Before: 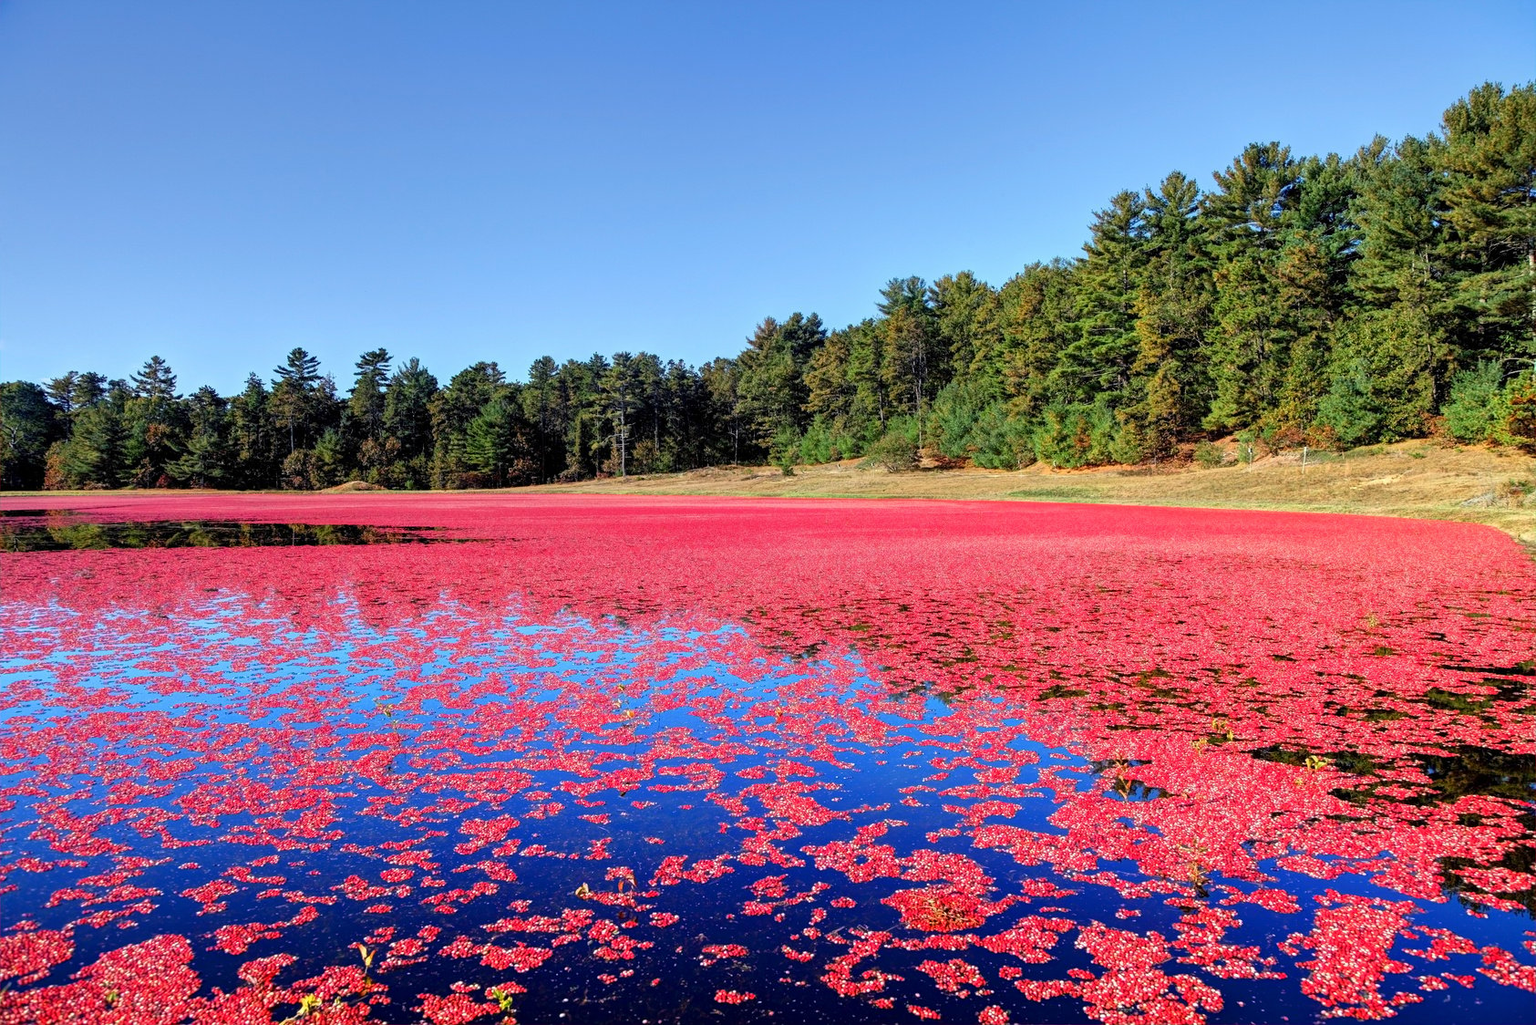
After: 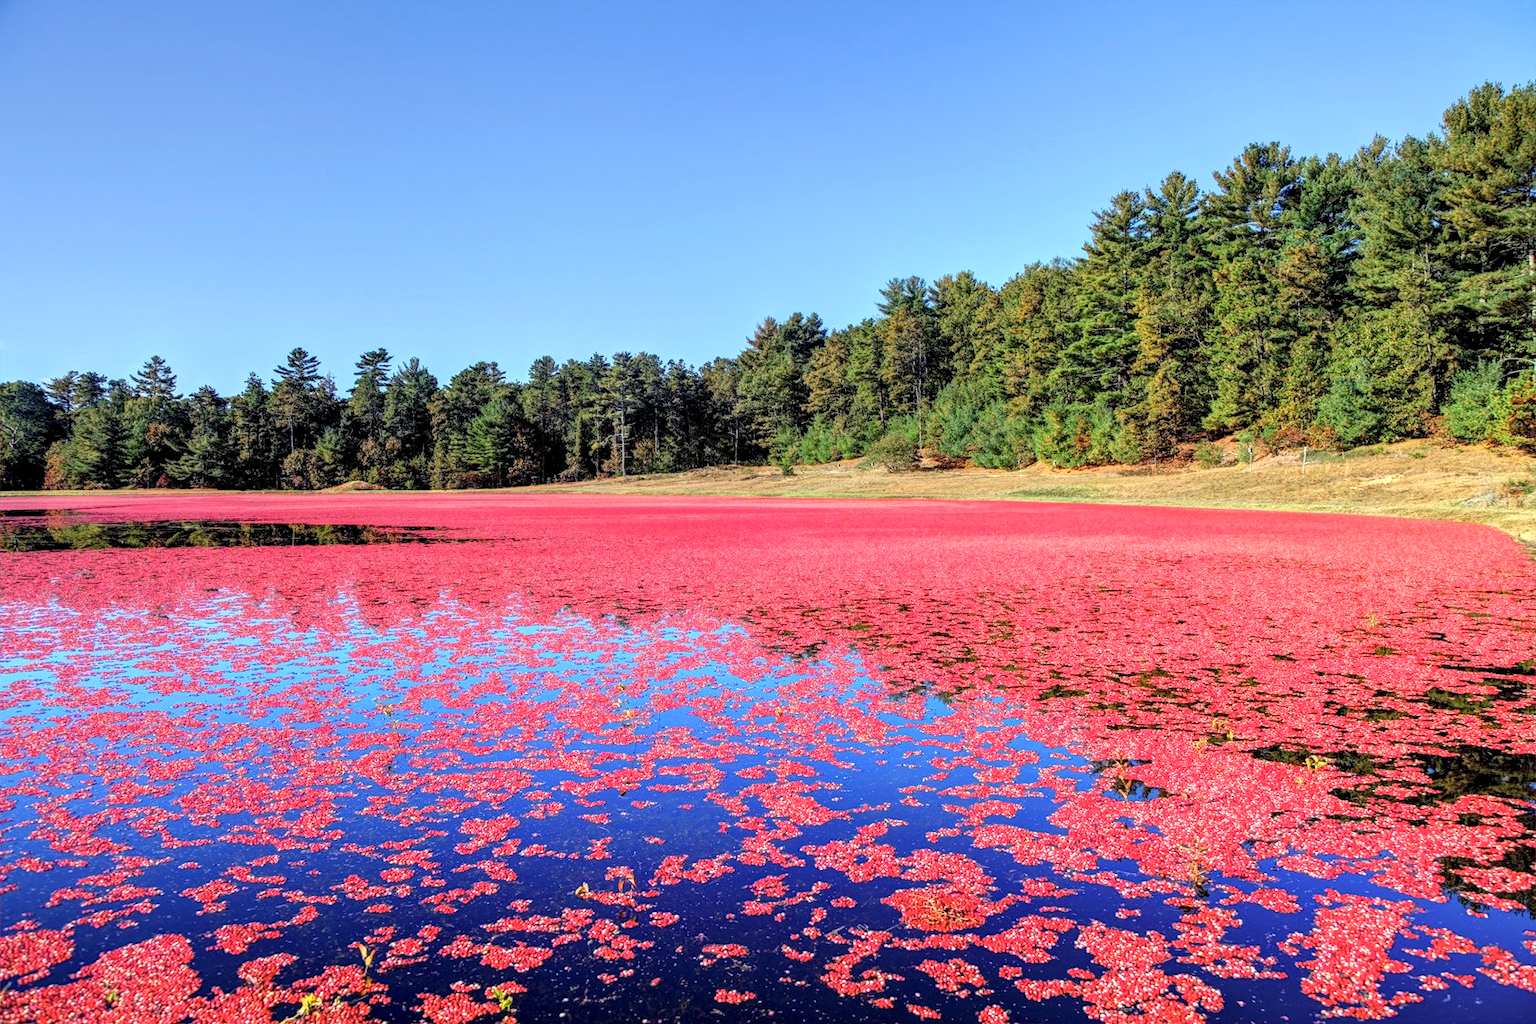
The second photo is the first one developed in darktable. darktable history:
contrast brightness saturation: brightness 0.13
tone equalizer: on, module defaults
color balance rgb: global vibrance 10%
local contrast: detail 130%
